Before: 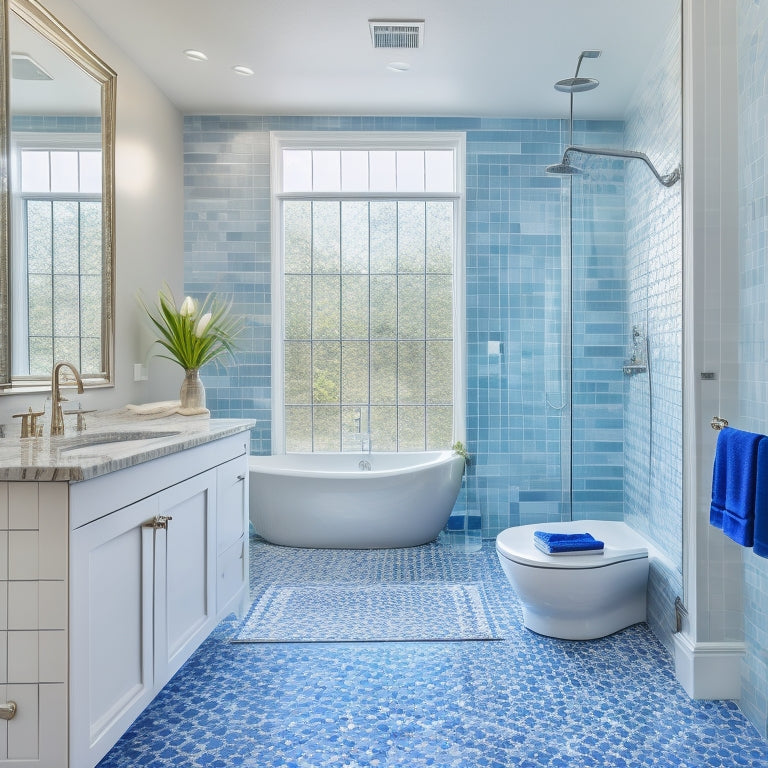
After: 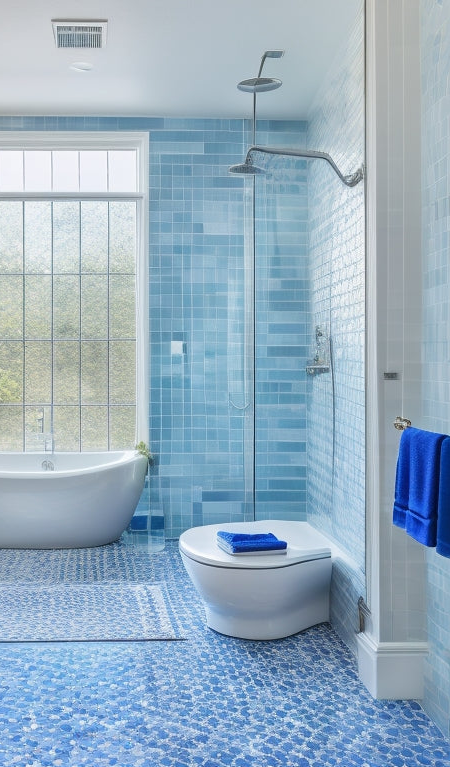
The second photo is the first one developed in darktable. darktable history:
crop: left 41.342%
